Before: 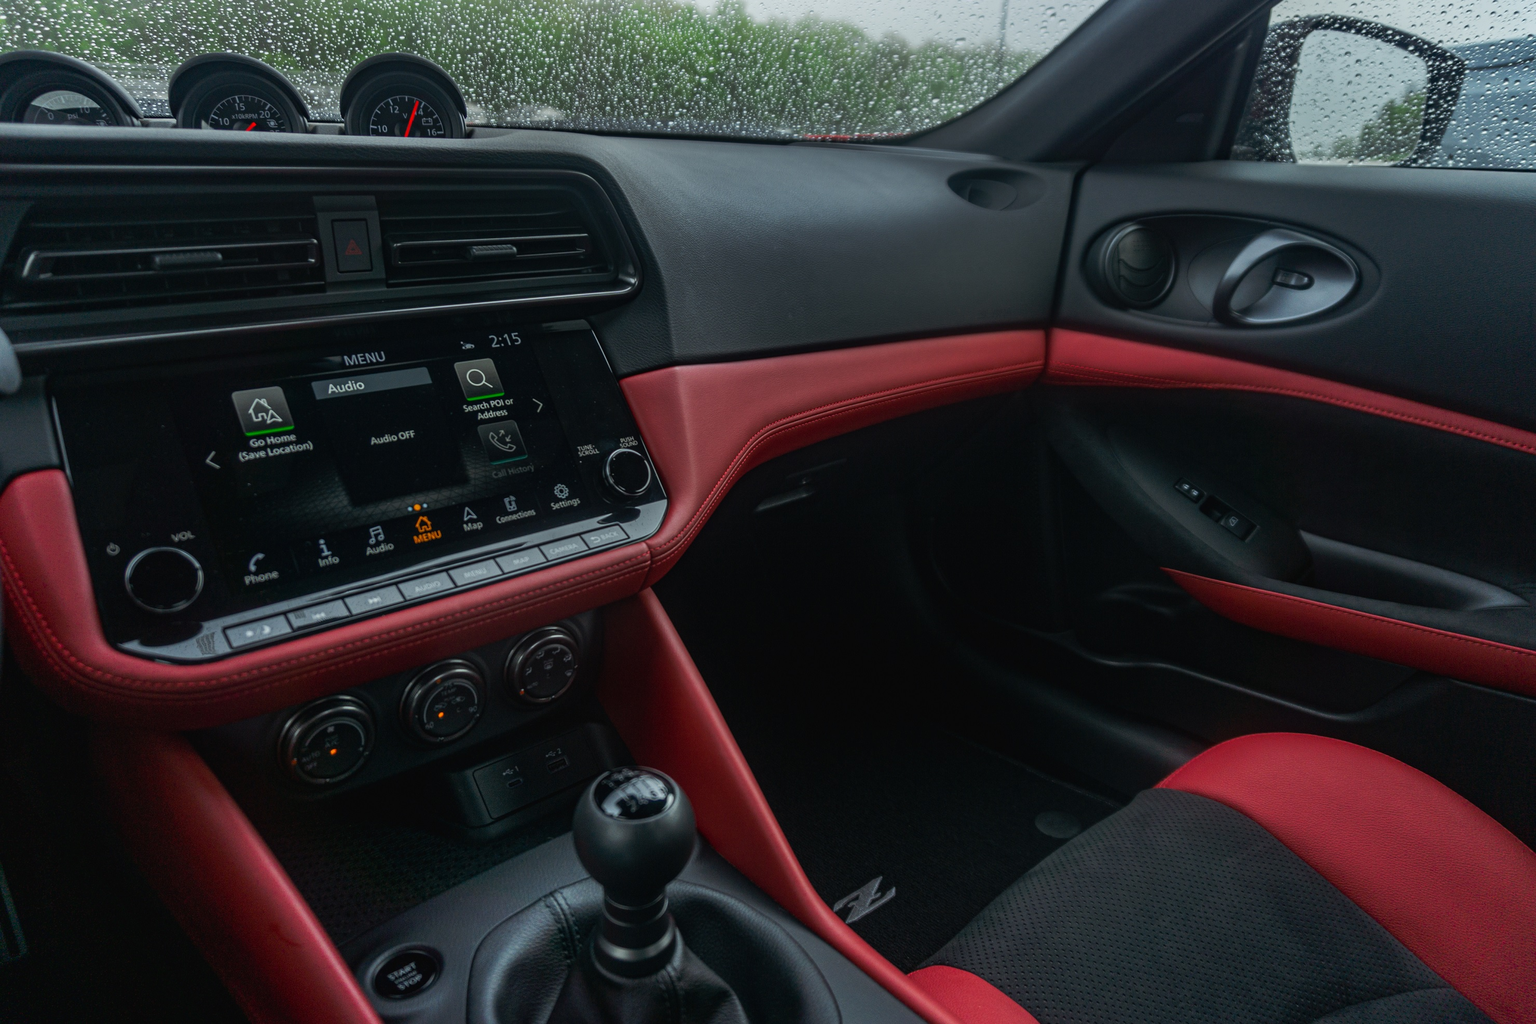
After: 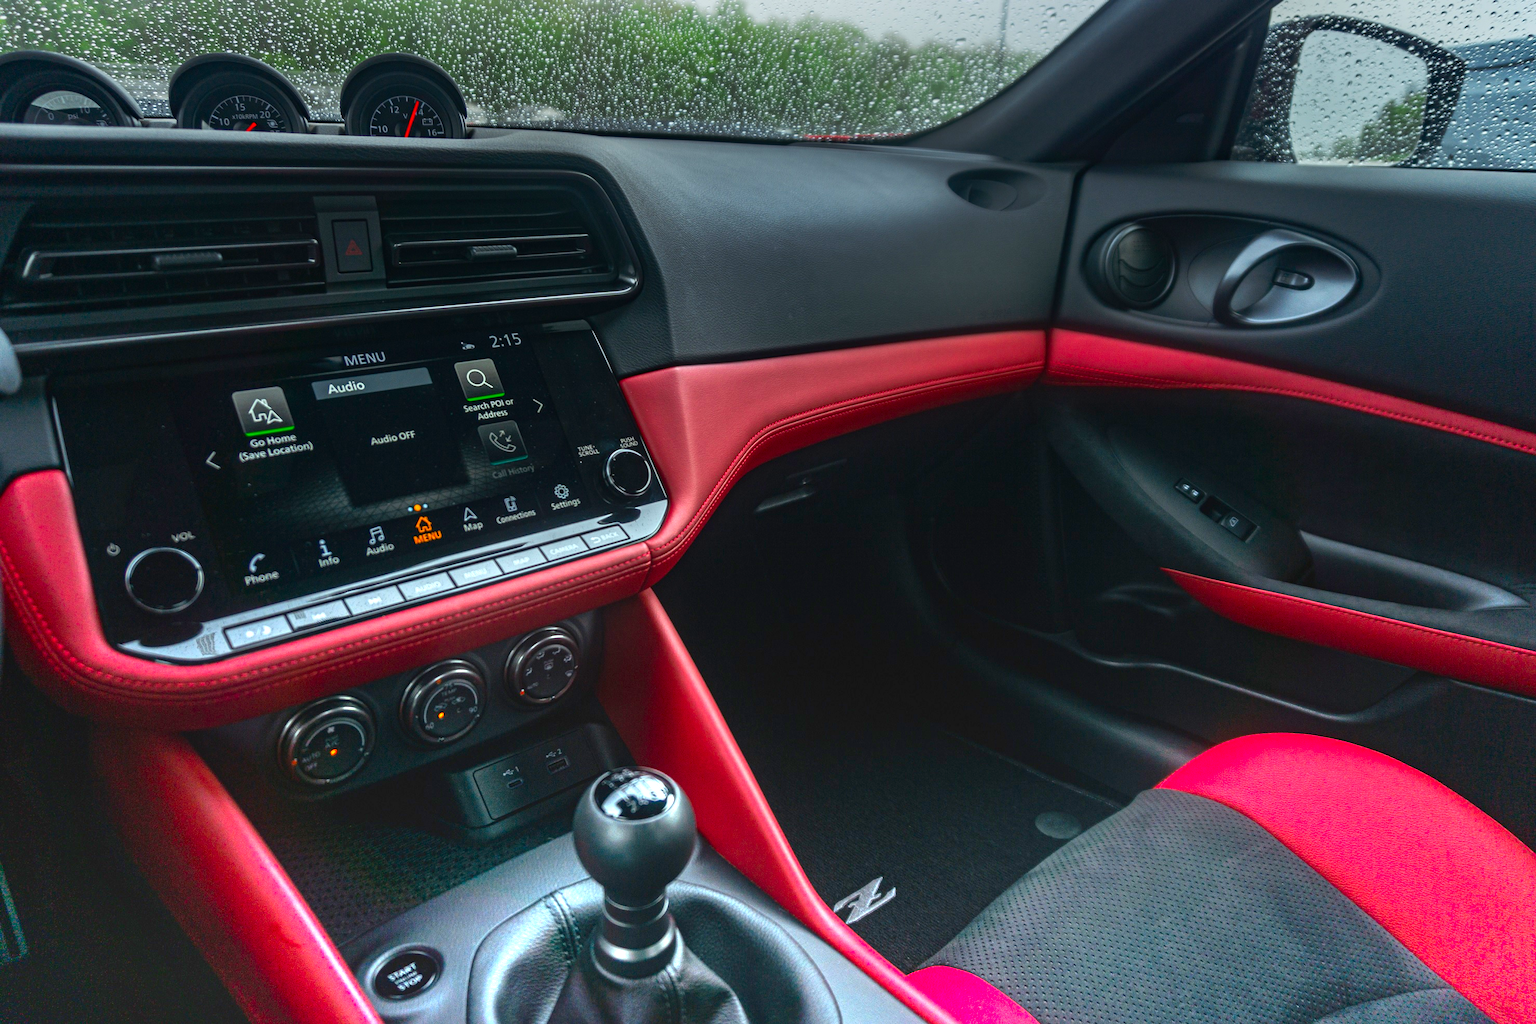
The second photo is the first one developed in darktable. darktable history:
contrast brightness saturation: contrast 0.09, saturation 0.28
graduated density: density -3.9 EV
